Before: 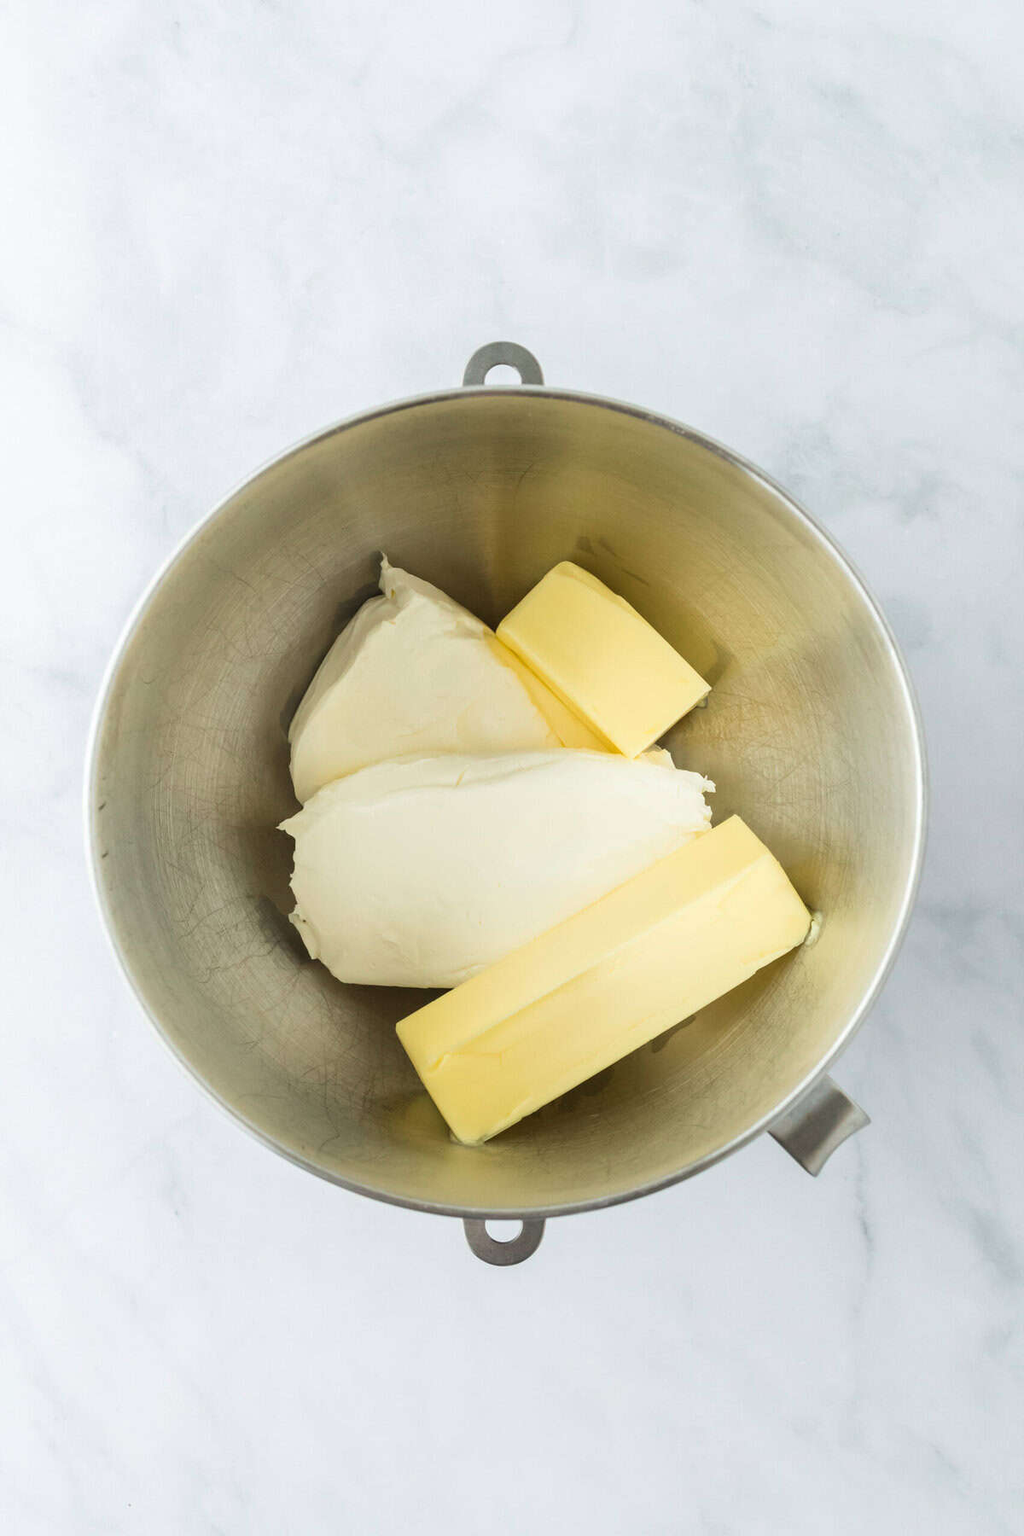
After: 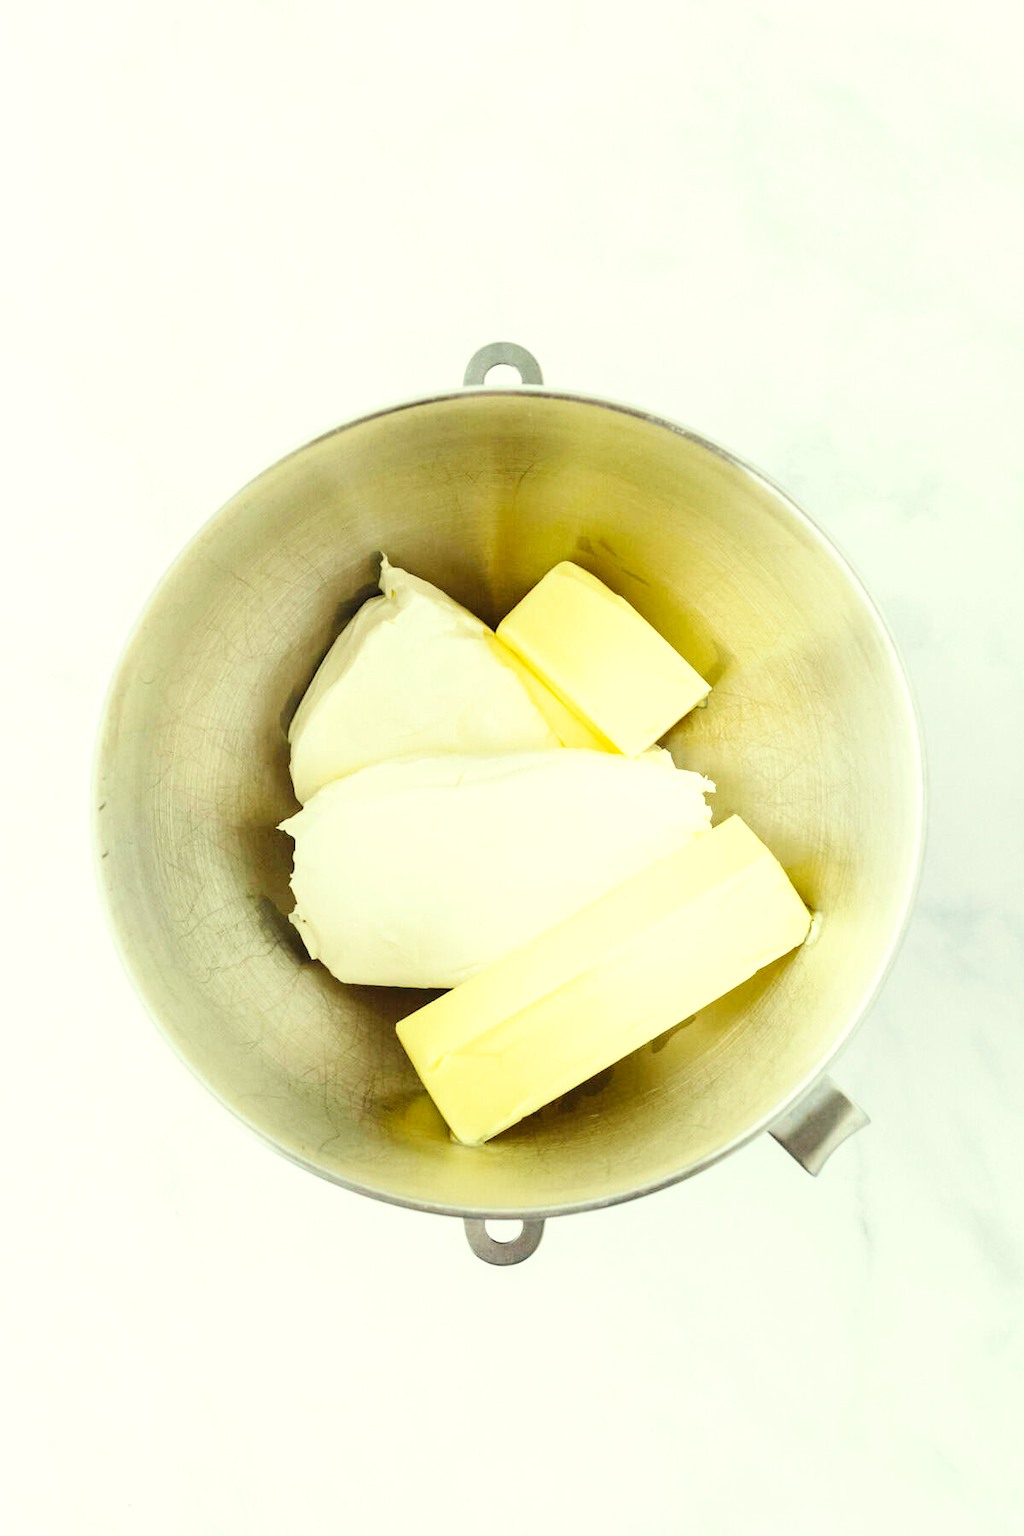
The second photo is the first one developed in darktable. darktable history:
color correction: highlights a* -5.77, highlights b* 11.36
exposure: black level correction 0, exposure 0.499 EV, compensate highlight preservation false
base curve: curves: ch0 [(0, 0) (0.036, 0.025) (0.121, 0.166) (0.206, 0.329) (0.605, 0.79) (1, 1)], preserve colors none
